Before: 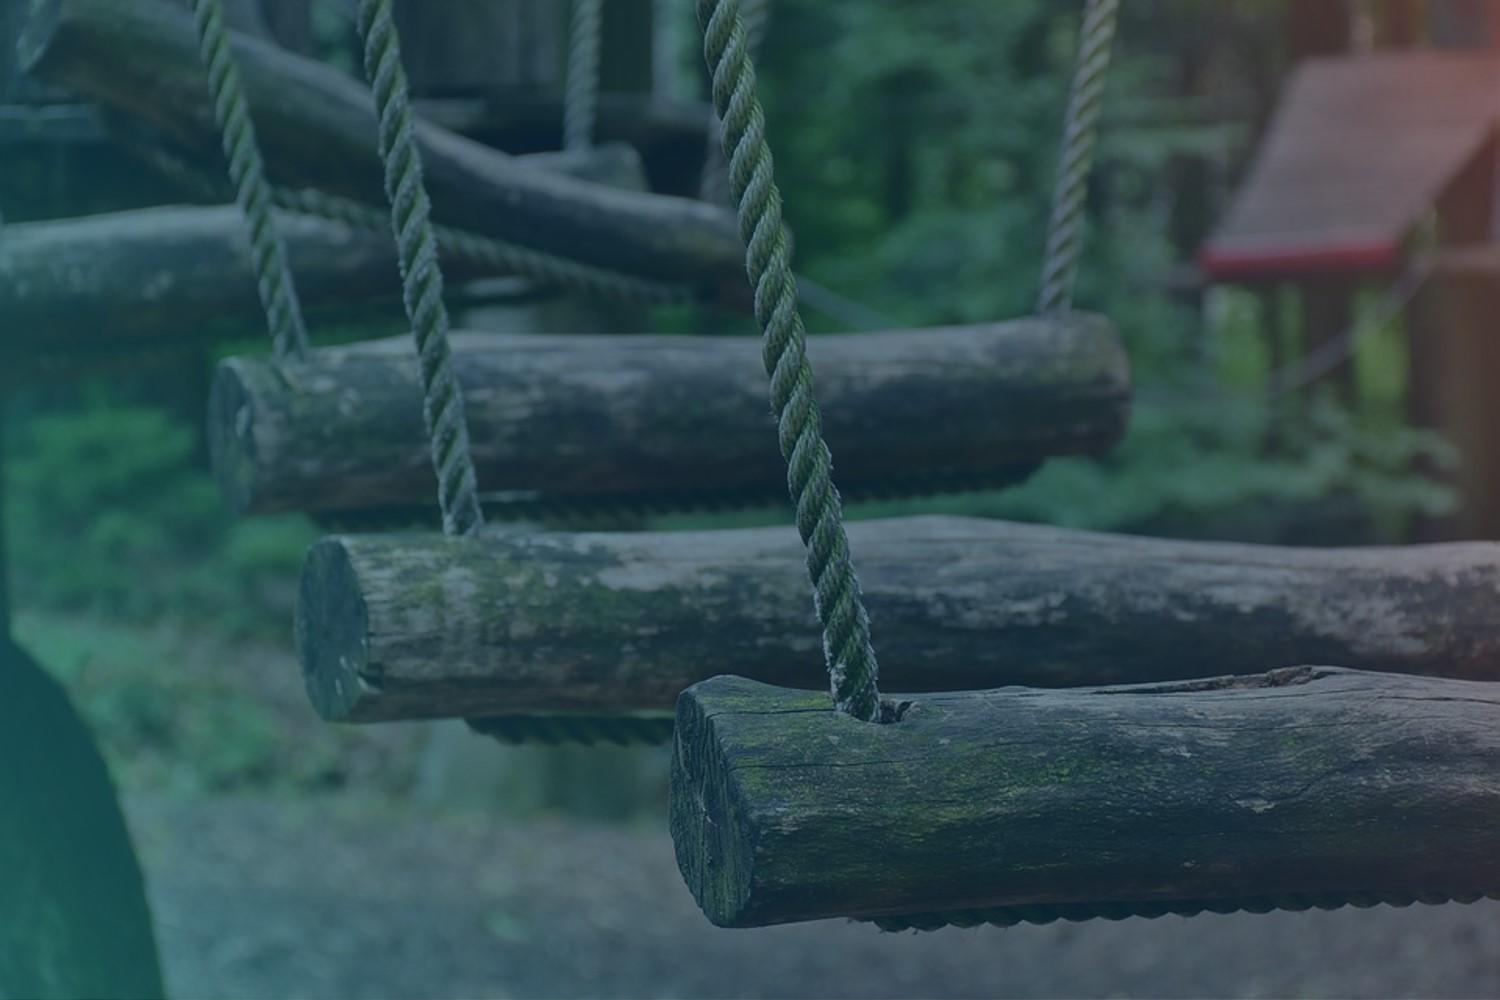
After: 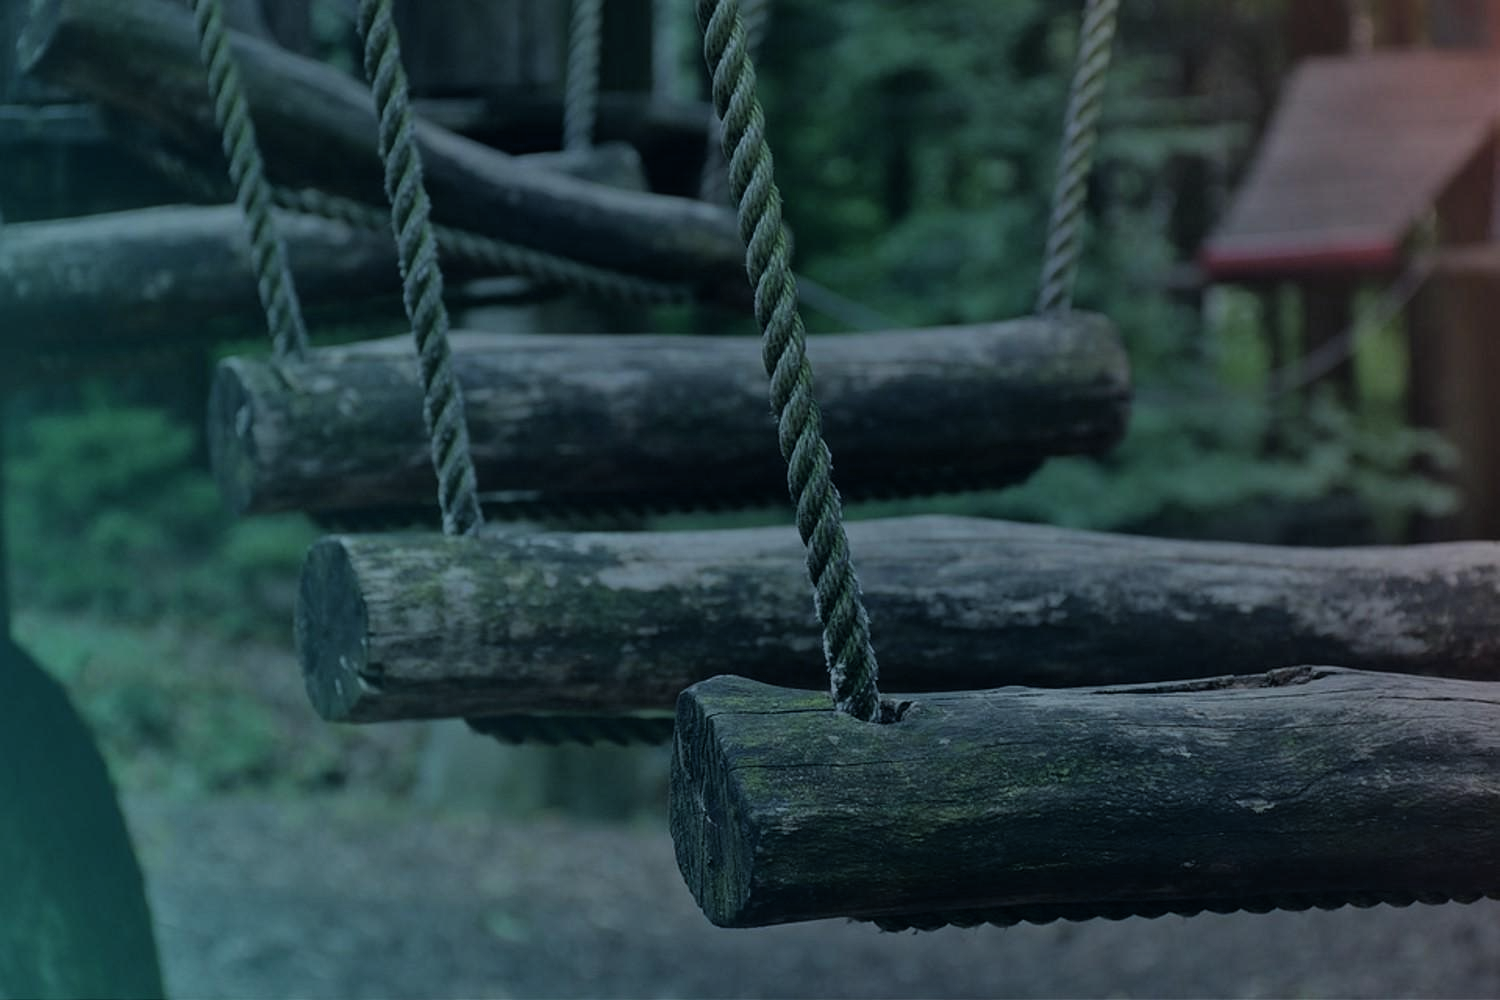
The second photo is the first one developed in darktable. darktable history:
filmic rgb: black relative exposure -6.25 EV, white relative exposure 2.79 EV, target black luminance 0%, hardness 4.56, latitude 68.27%, contrast 1.276, shadows ↔ highlights balance -3.26%
